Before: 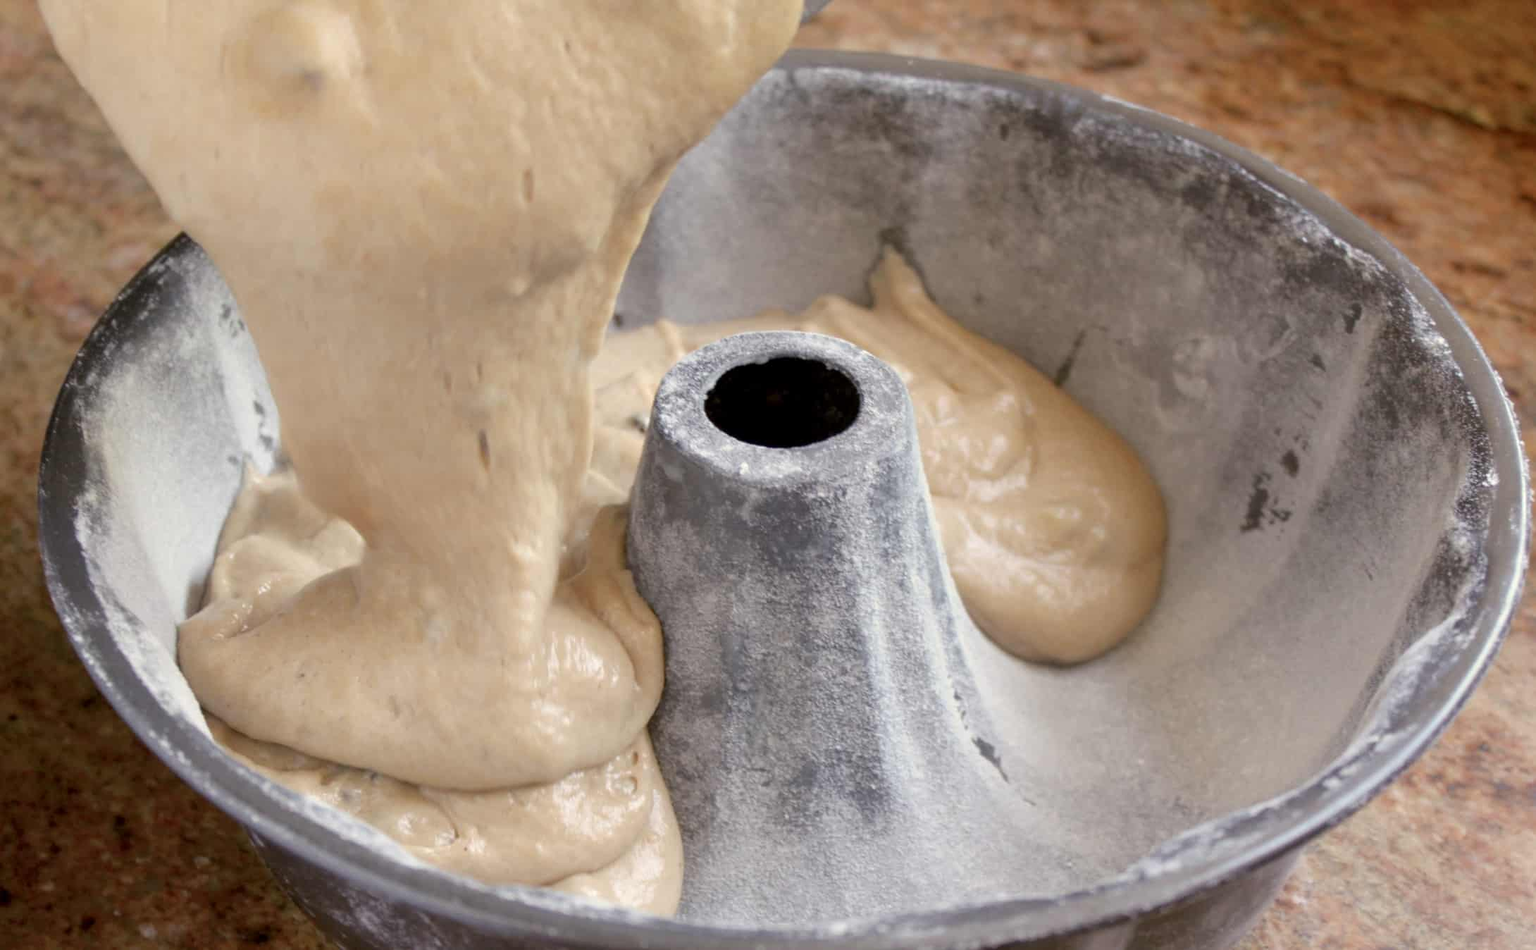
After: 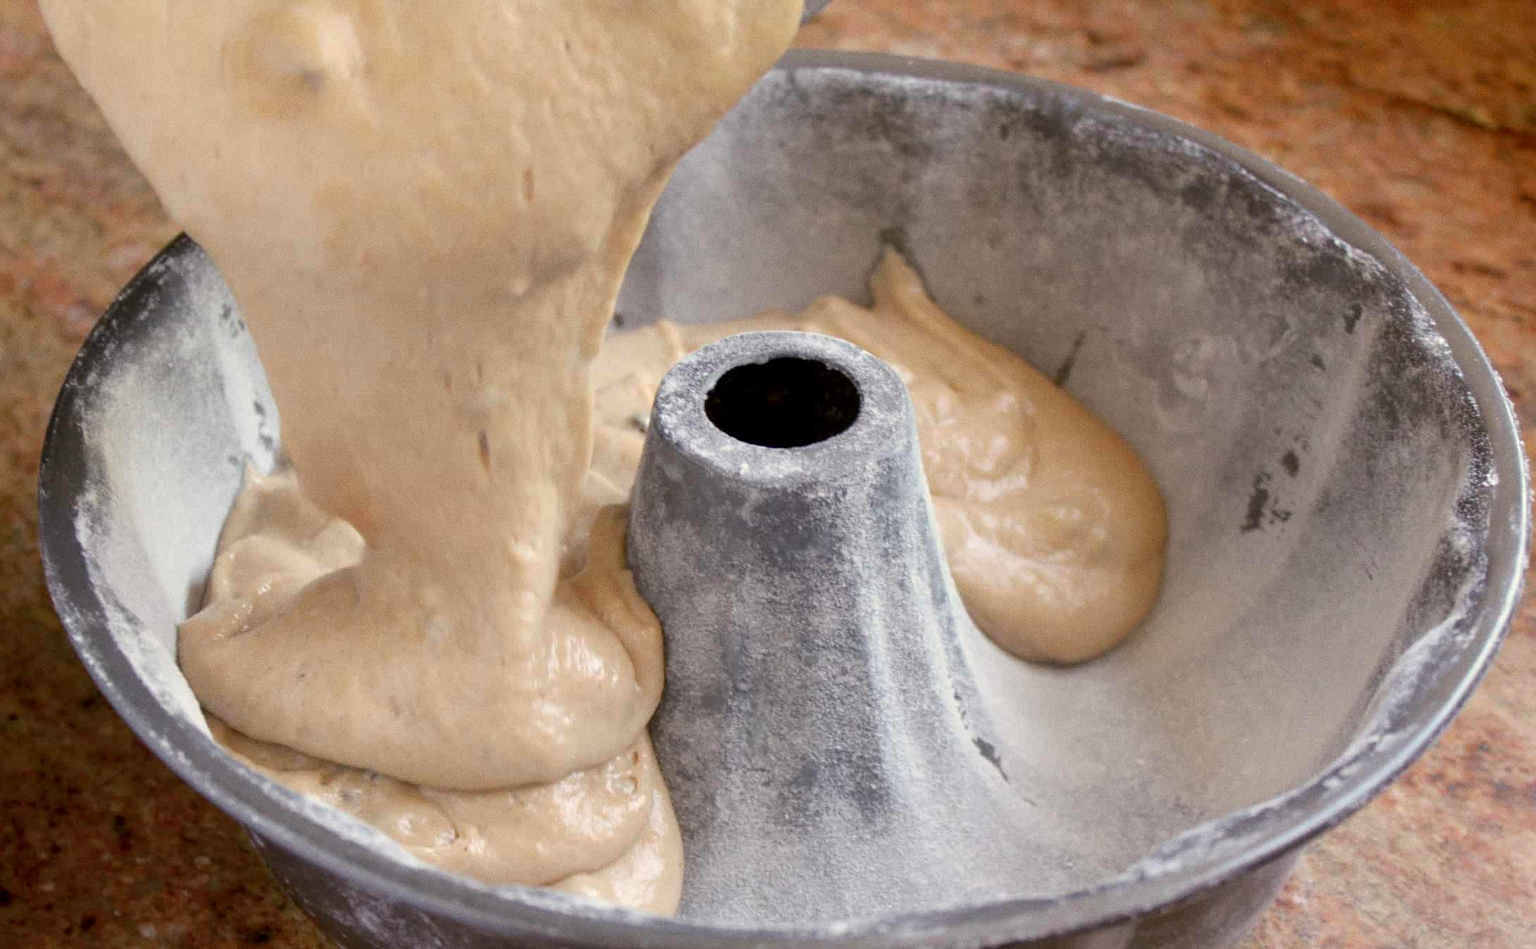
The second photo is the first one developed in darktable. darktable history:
exposure: exposure -0.021 EV, compensate highlight preservation false
grain: coarseness 0.09 ISO
